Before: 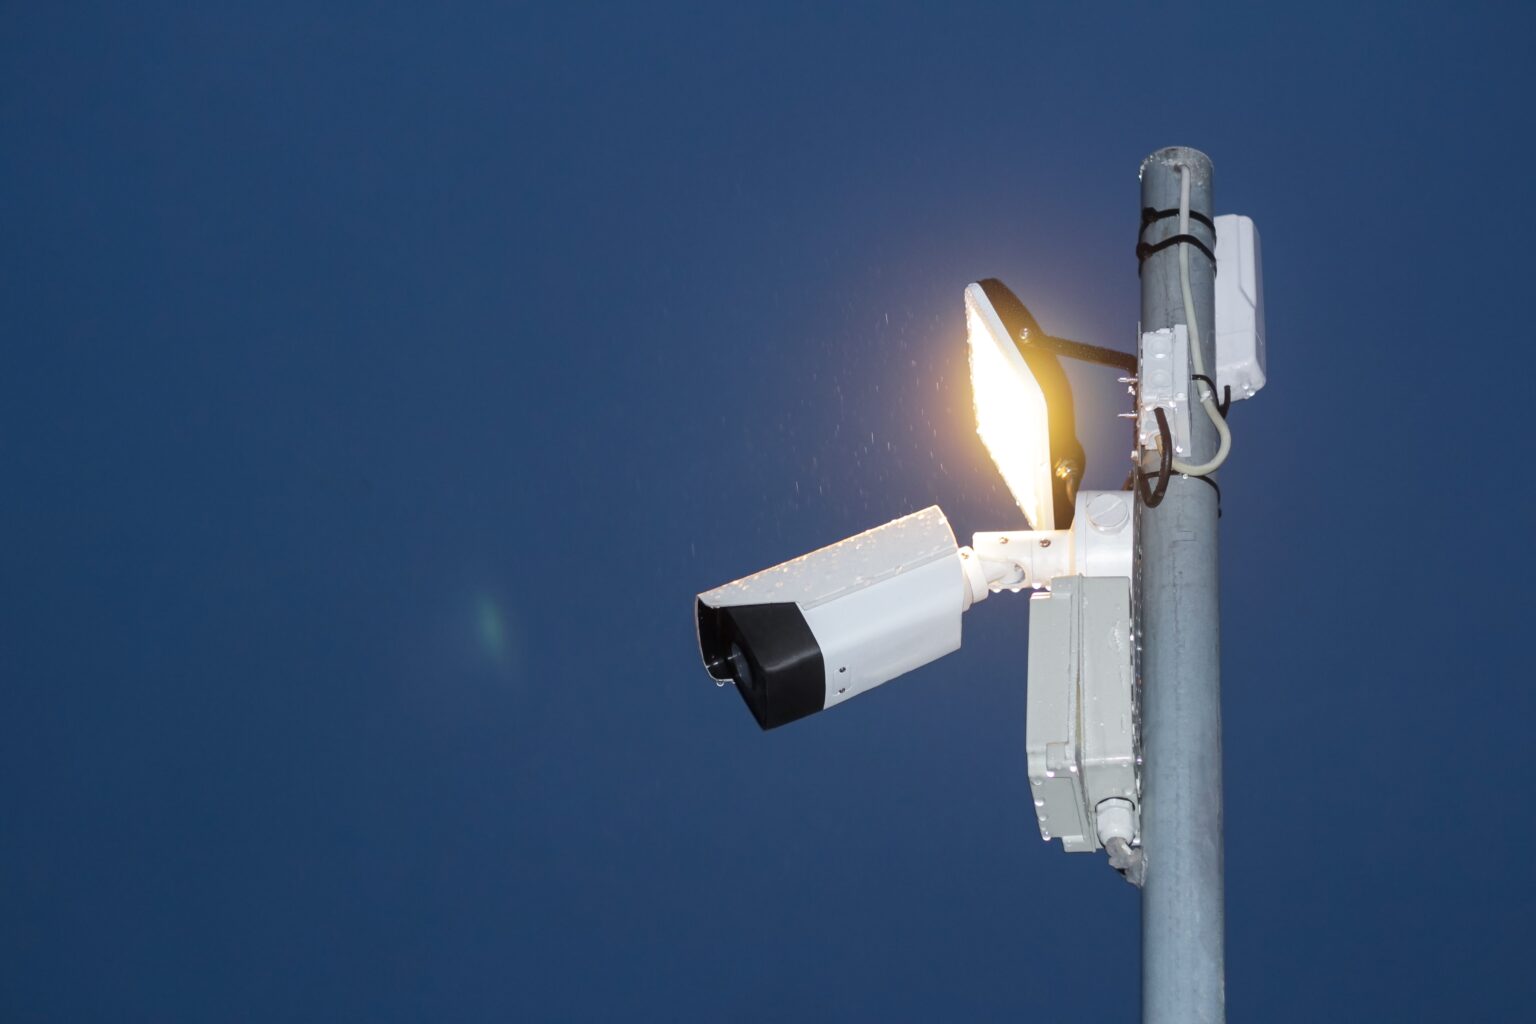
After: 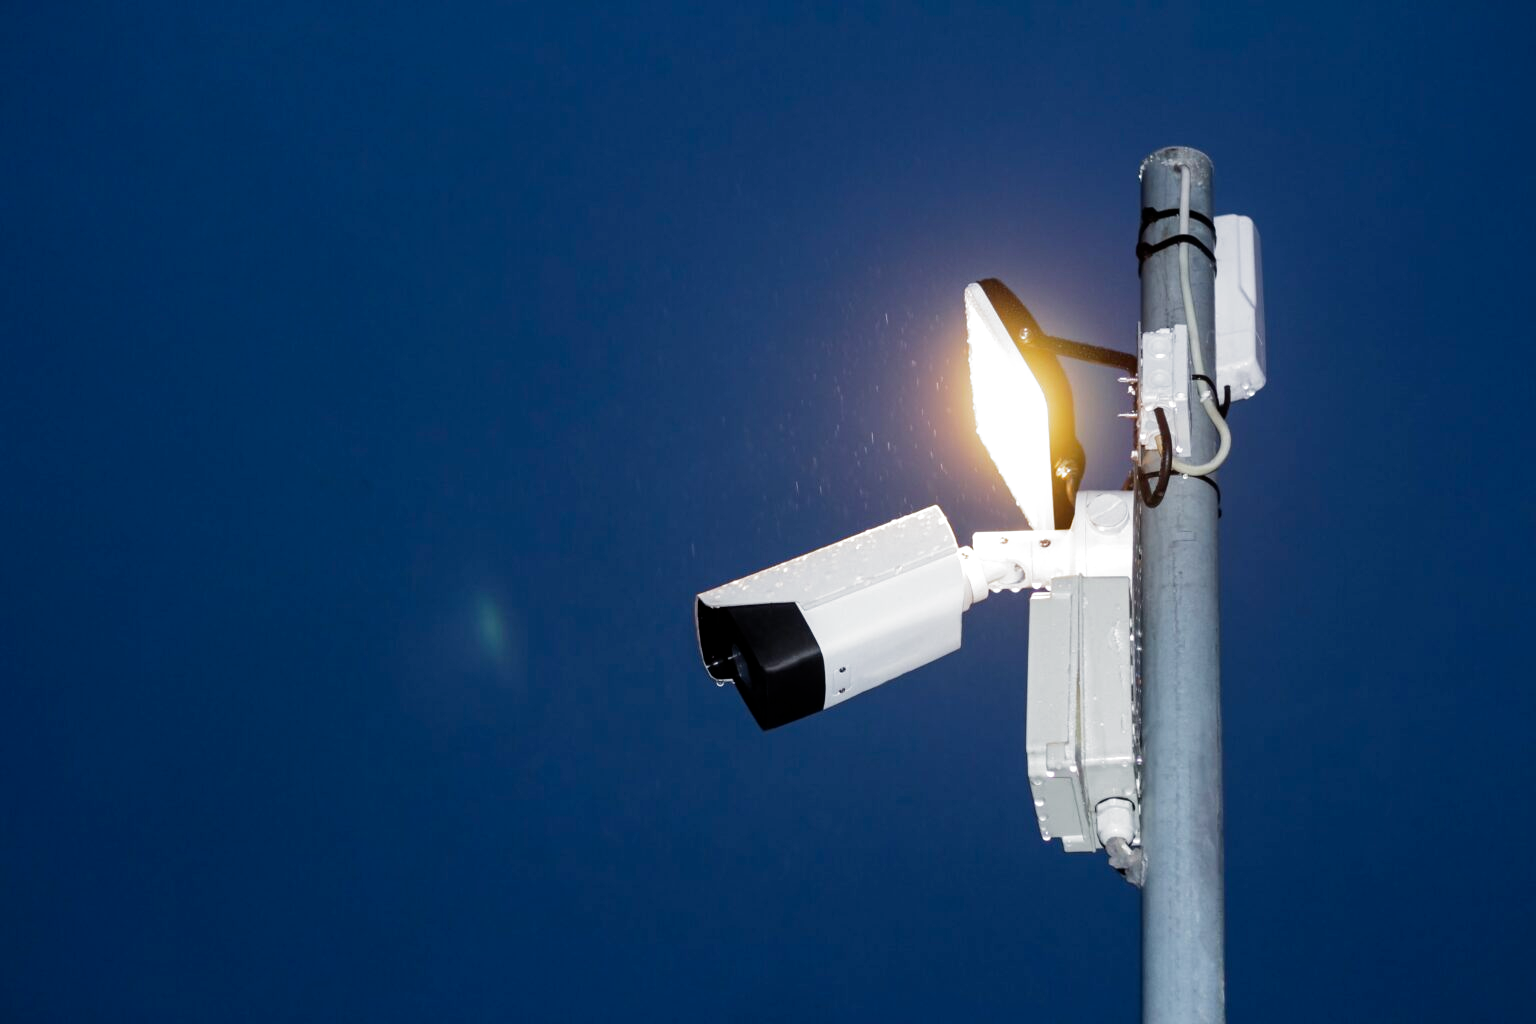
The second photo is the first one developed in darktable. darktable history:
filmic rgb: black relative exposure -8.19 EV, white relative exposure 2.2 EV, target white luminance 99.863%, hardness 7.15, latitude 74.99%, contrast 1.316, highlights saturation mix -2.19%, shadows ↔ highlights balance 30.66%, preserve chrominance no, color science v4 (2020), contrast in shadows soft, contrast in highlights soft
